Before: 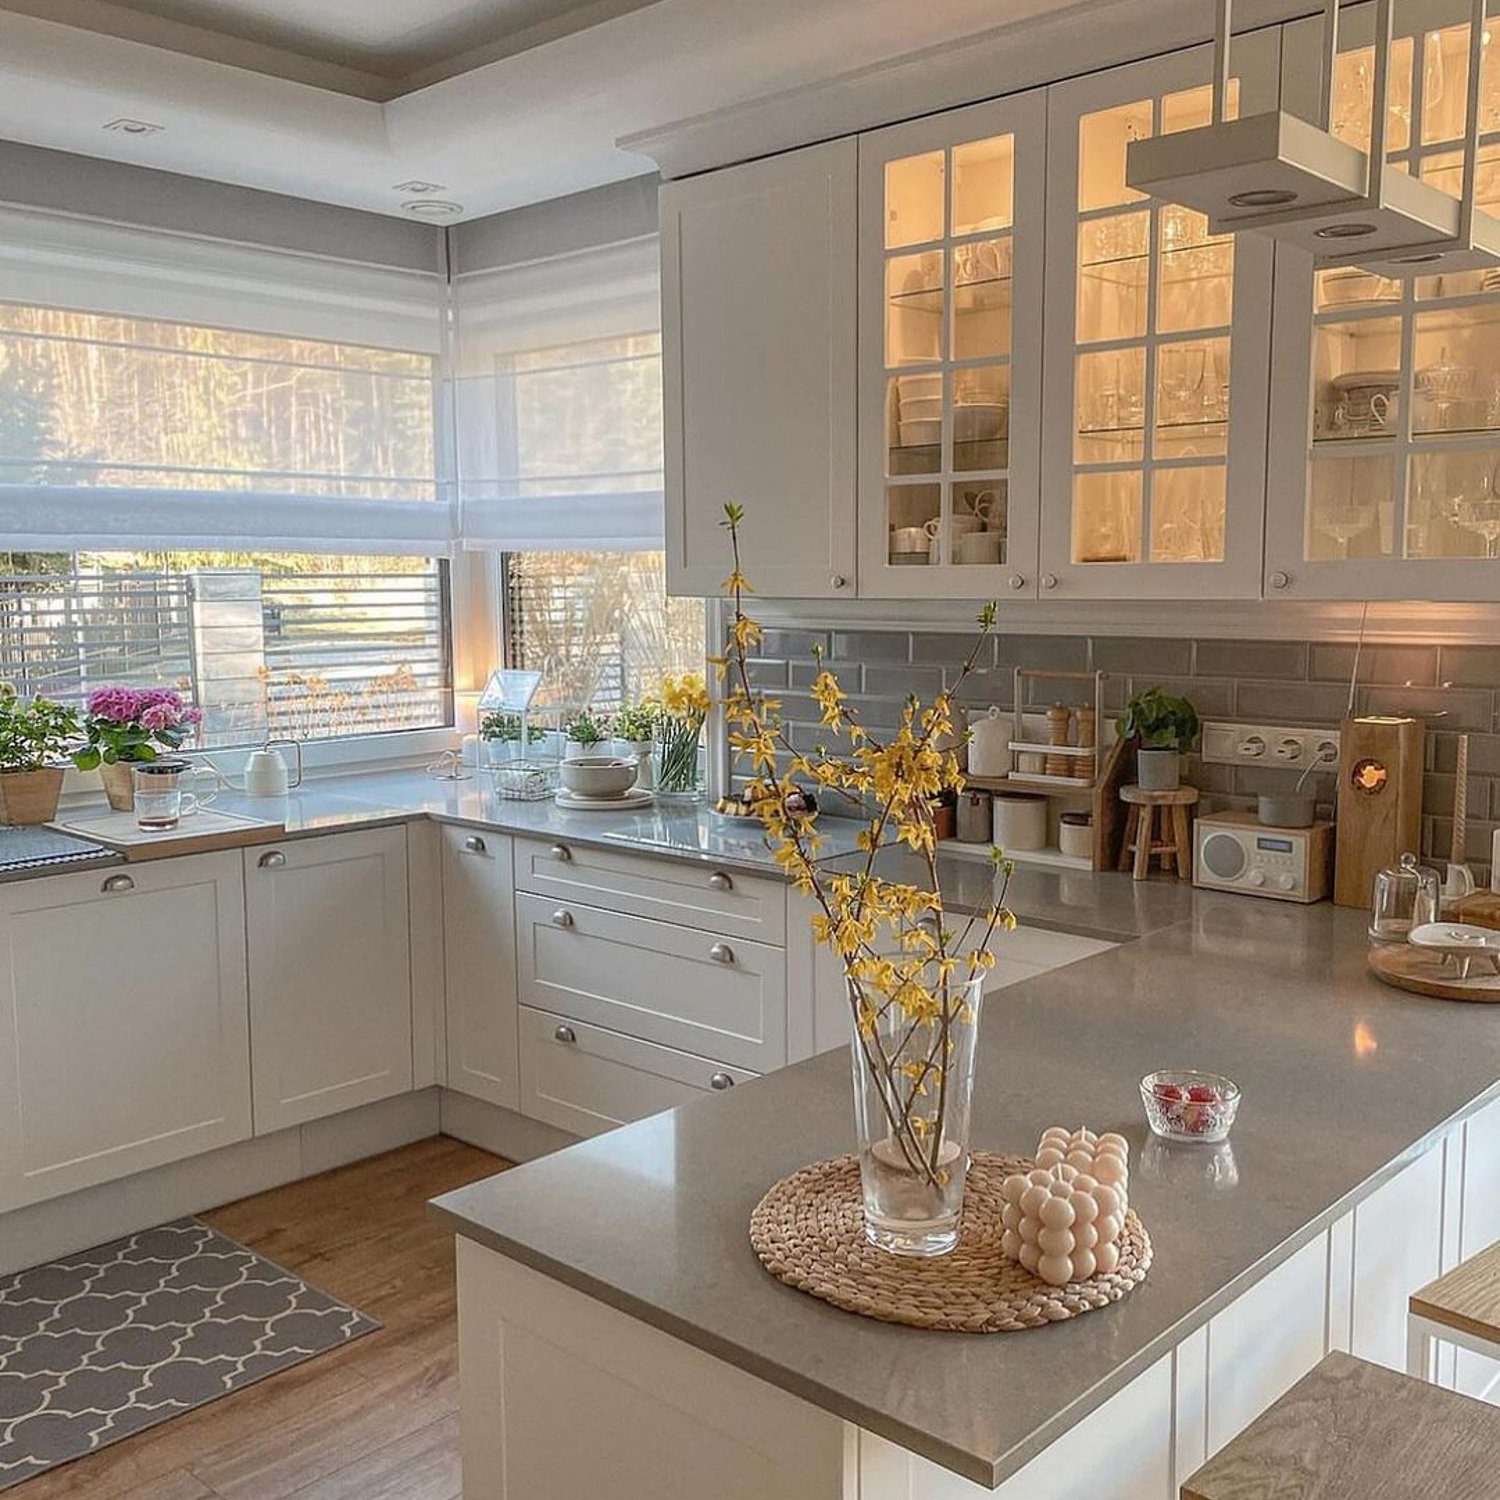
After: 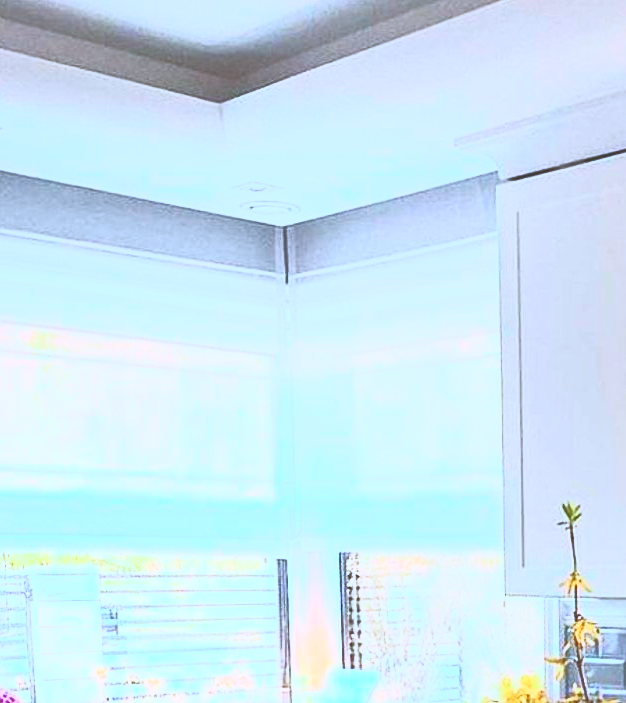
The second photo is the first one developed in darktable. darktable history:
local contrast: detail 69%
color calibration: illuminant custom, x 0.39, y 0.392, temperature 3868.14 K, gamut compression 0.974
crop and rotate: left 10.817%, top 0.052%, right 47.383%, bottom 53.053%
contrast brightness saturation: contrast 0.833, brightness 0.589, saturation 0.579
